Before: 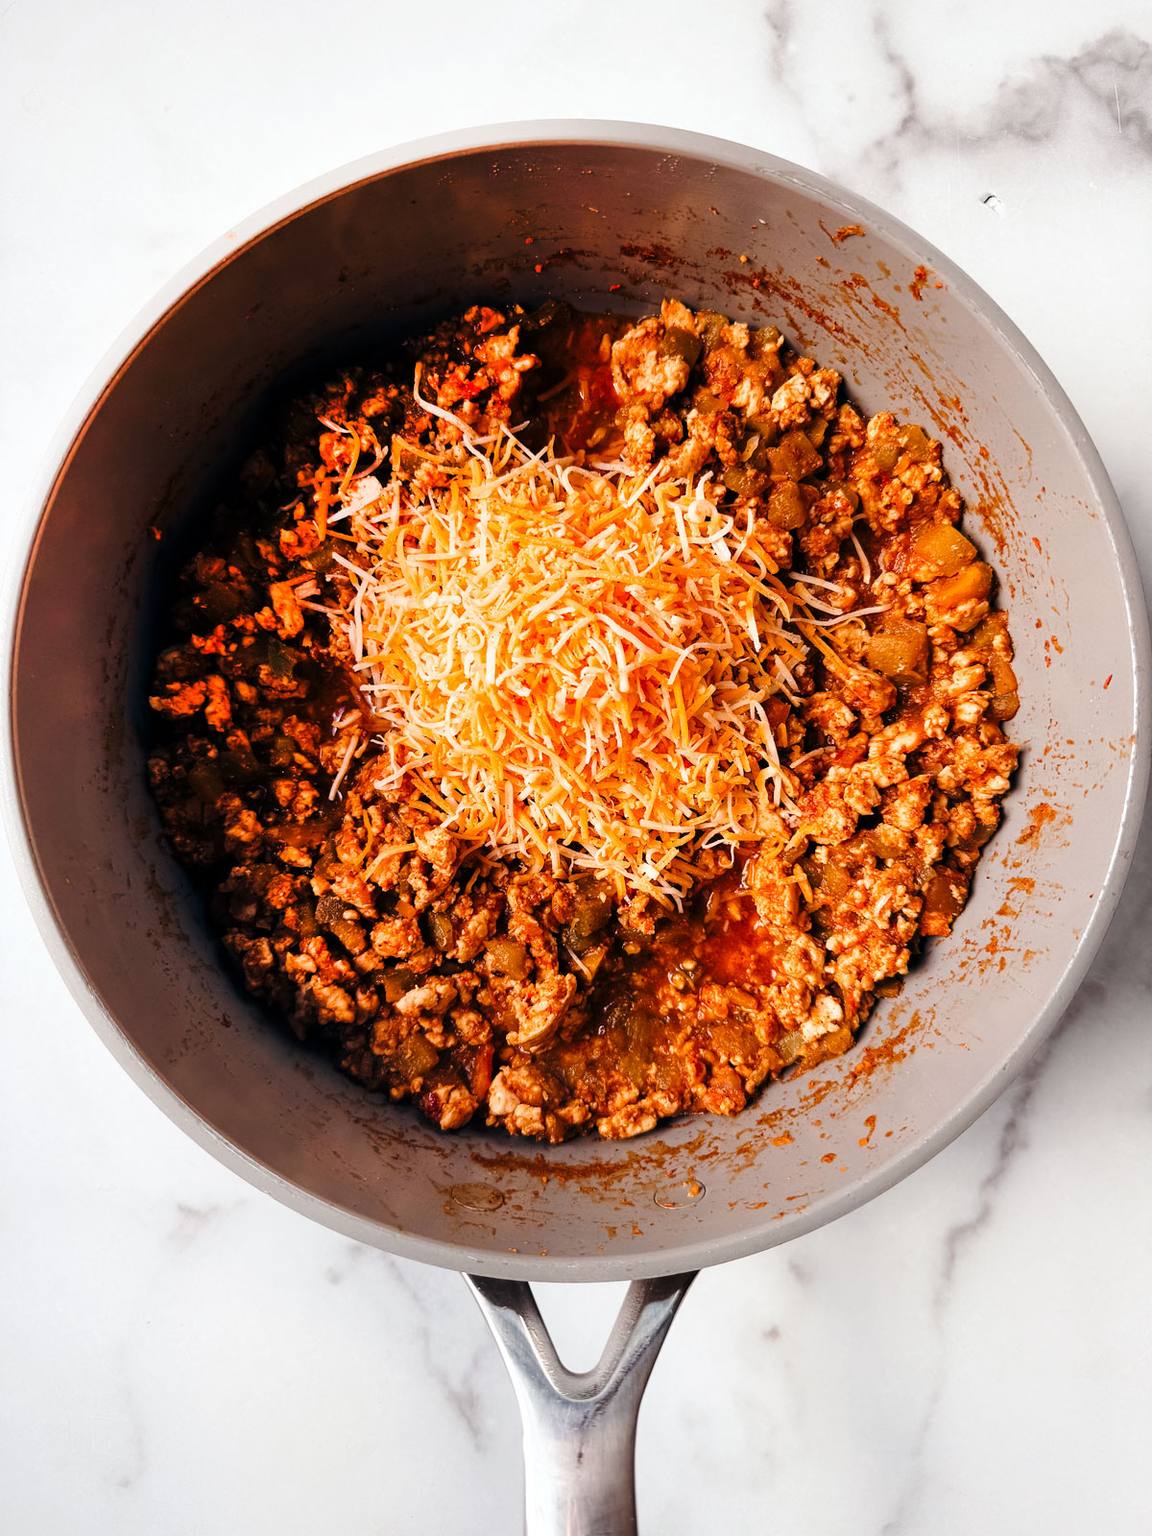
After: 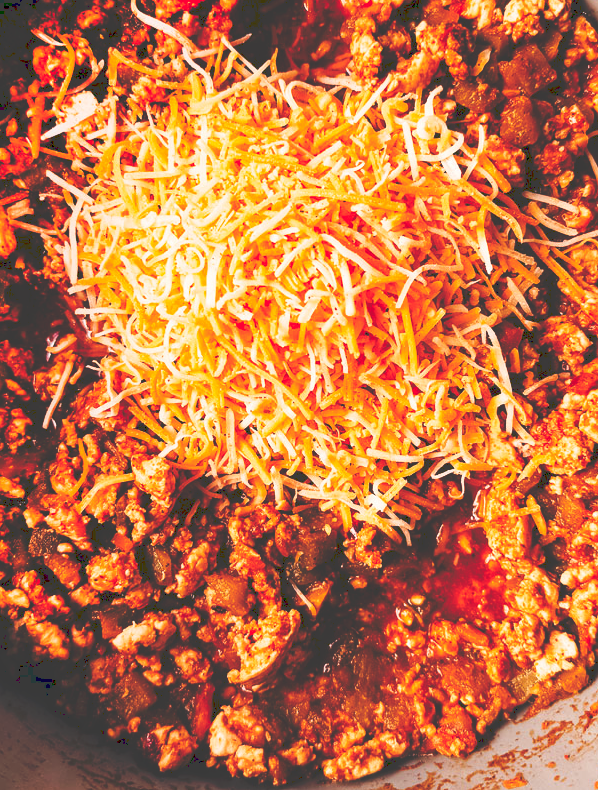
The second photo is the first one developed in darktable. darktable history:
crop: left 25.066%, top 25.345%, right 25.099%, bottom 25.236%
tone curve: curves: ch0 [(0, 0) (0.003, 0.24) (0.011, 0.24) (0.025, 0.24) (0.044, 0.244) (0.069, 0.244) (0.1, 0.252) (0.136, 0.264) (0.177, 0.274) (0.224, 0.284) (0.277, 0.313) (0.335, 0.361) (0.399, 0.415) (0.468, 0.498) (0.543, 0.595) (0.623, 0.695) (0.709, 0.793) (0.801, 0.883) (0.898, 0.942) (1, 1)], preserve colors none
